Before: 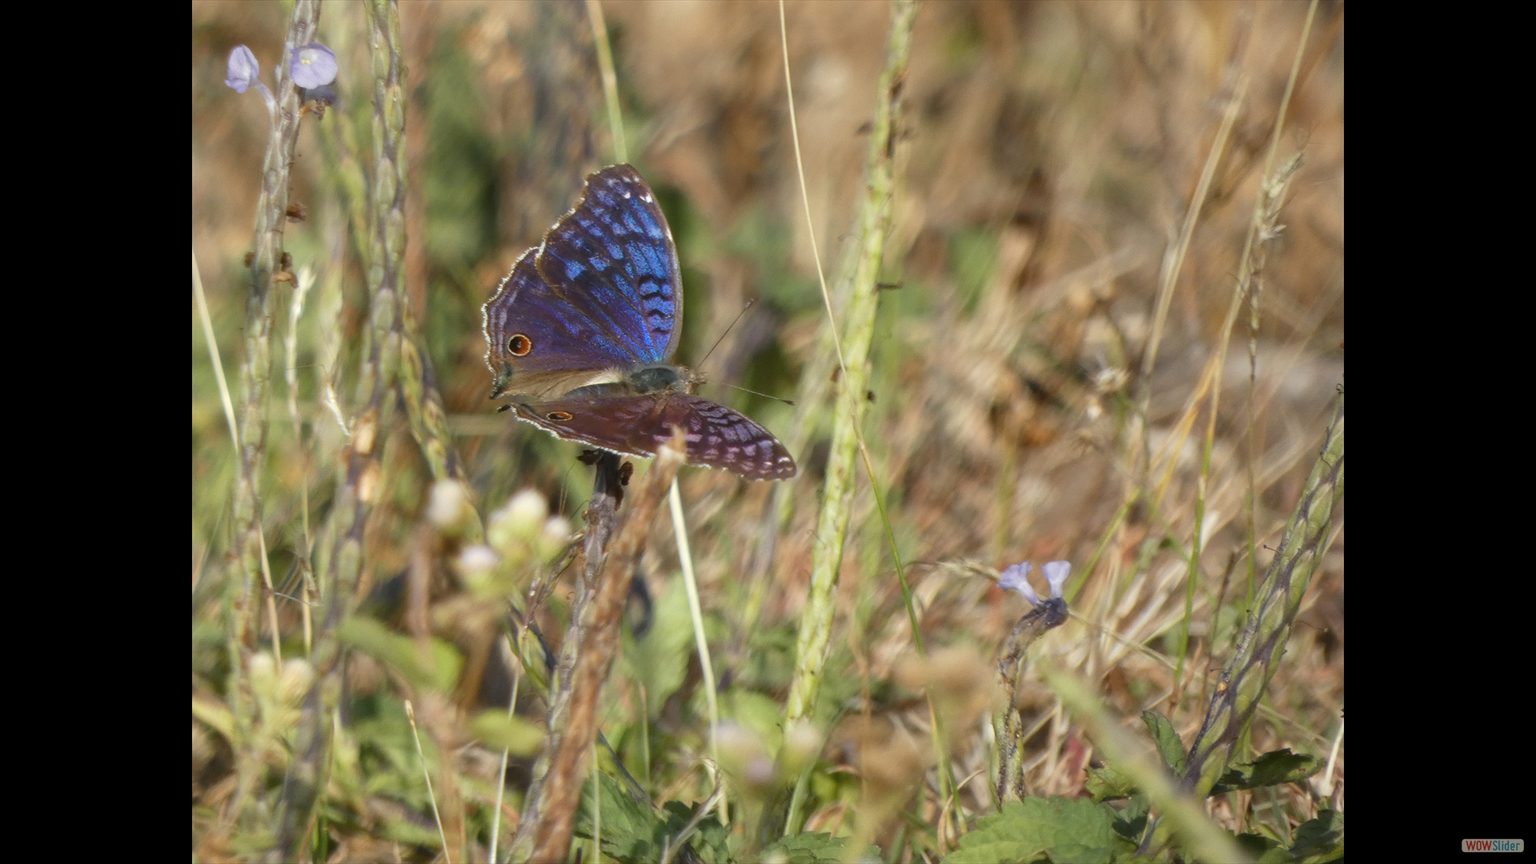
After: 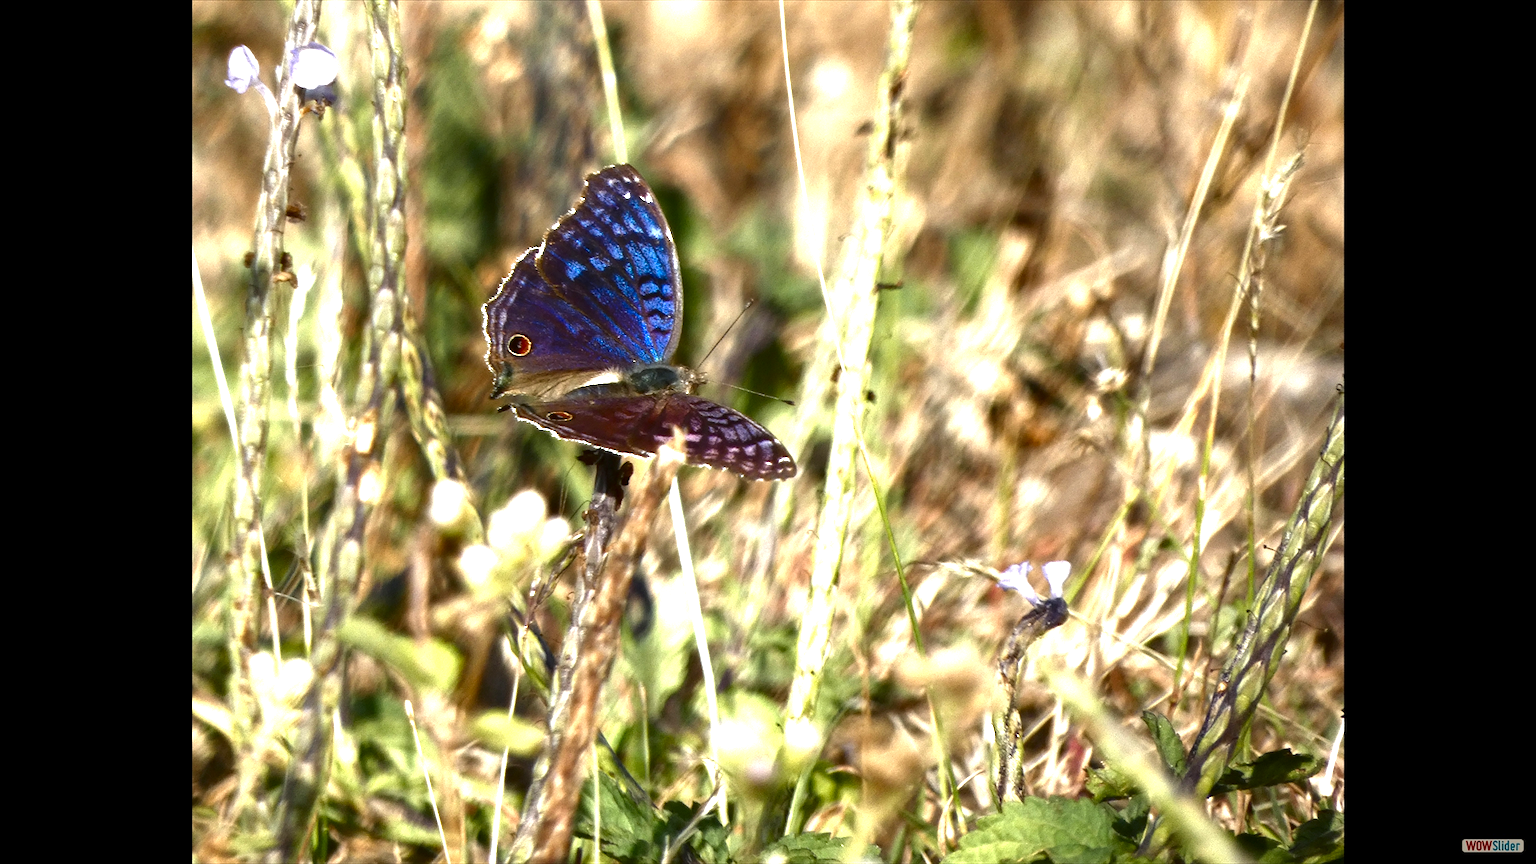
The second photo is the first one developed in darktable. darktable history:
contrast brightness saturation: brightness -0.533
exposure: black level correction 0, exposure 1.405 EV, compensate highlight preservation false
